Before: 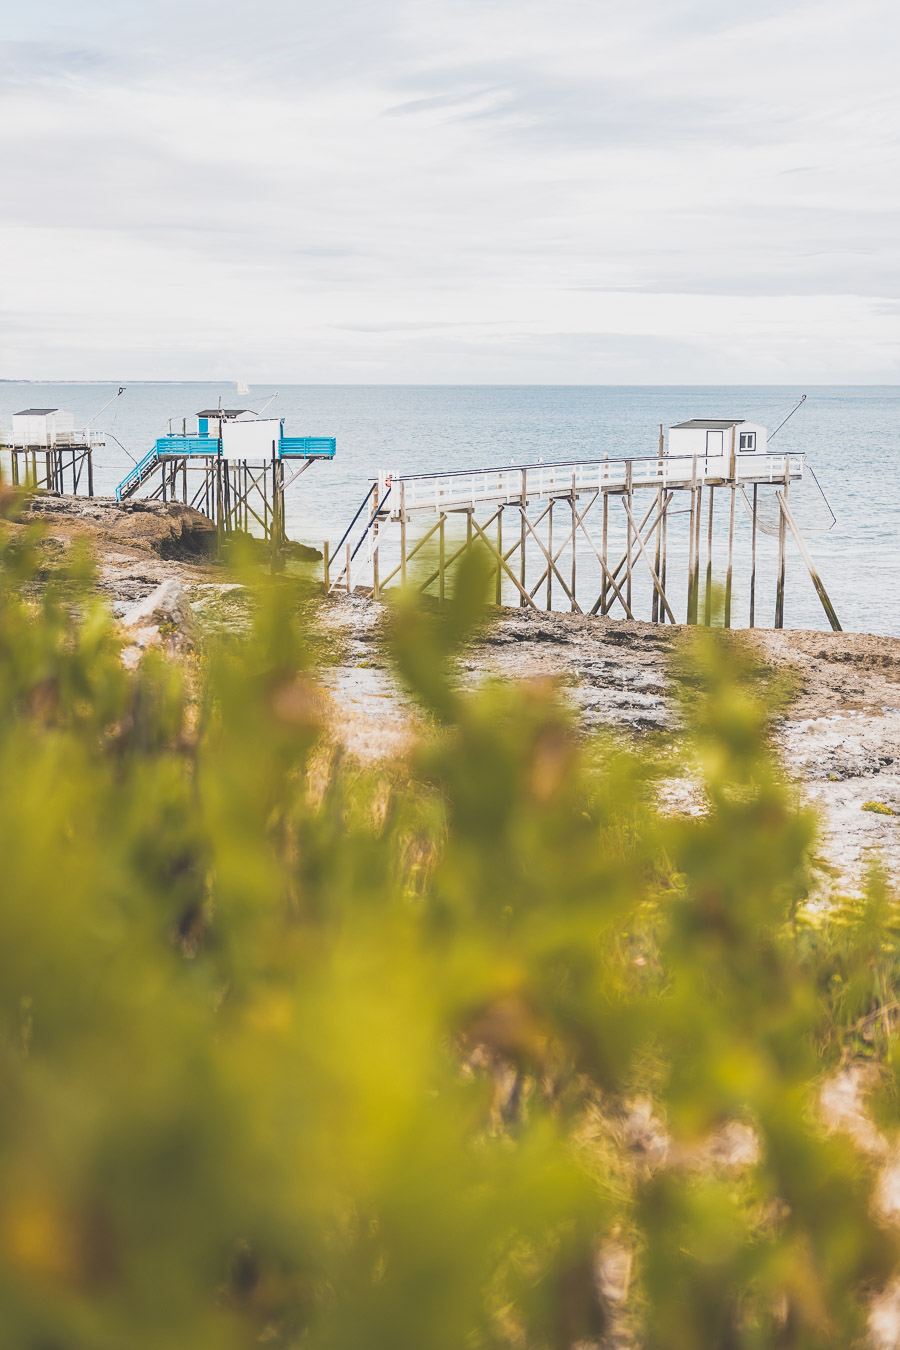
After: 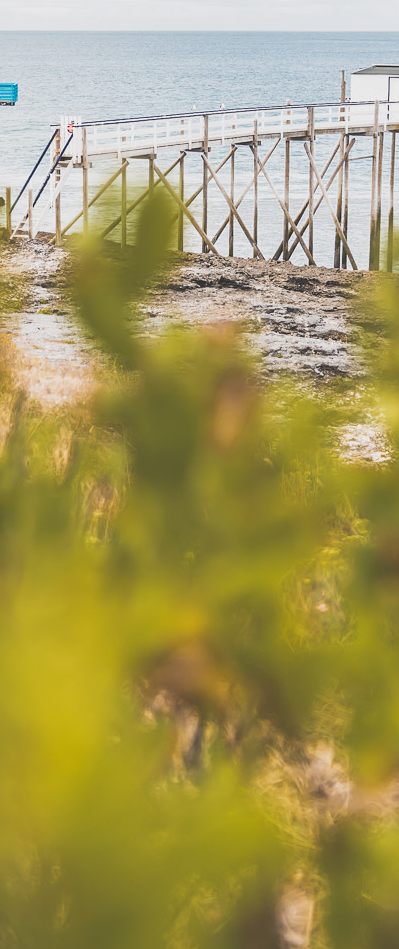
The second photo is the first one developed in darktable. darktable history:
crop: left 35.432%, top 26.233%, right 20.145%, bottom 3.432%
exposure: compensate highlight preservation false
